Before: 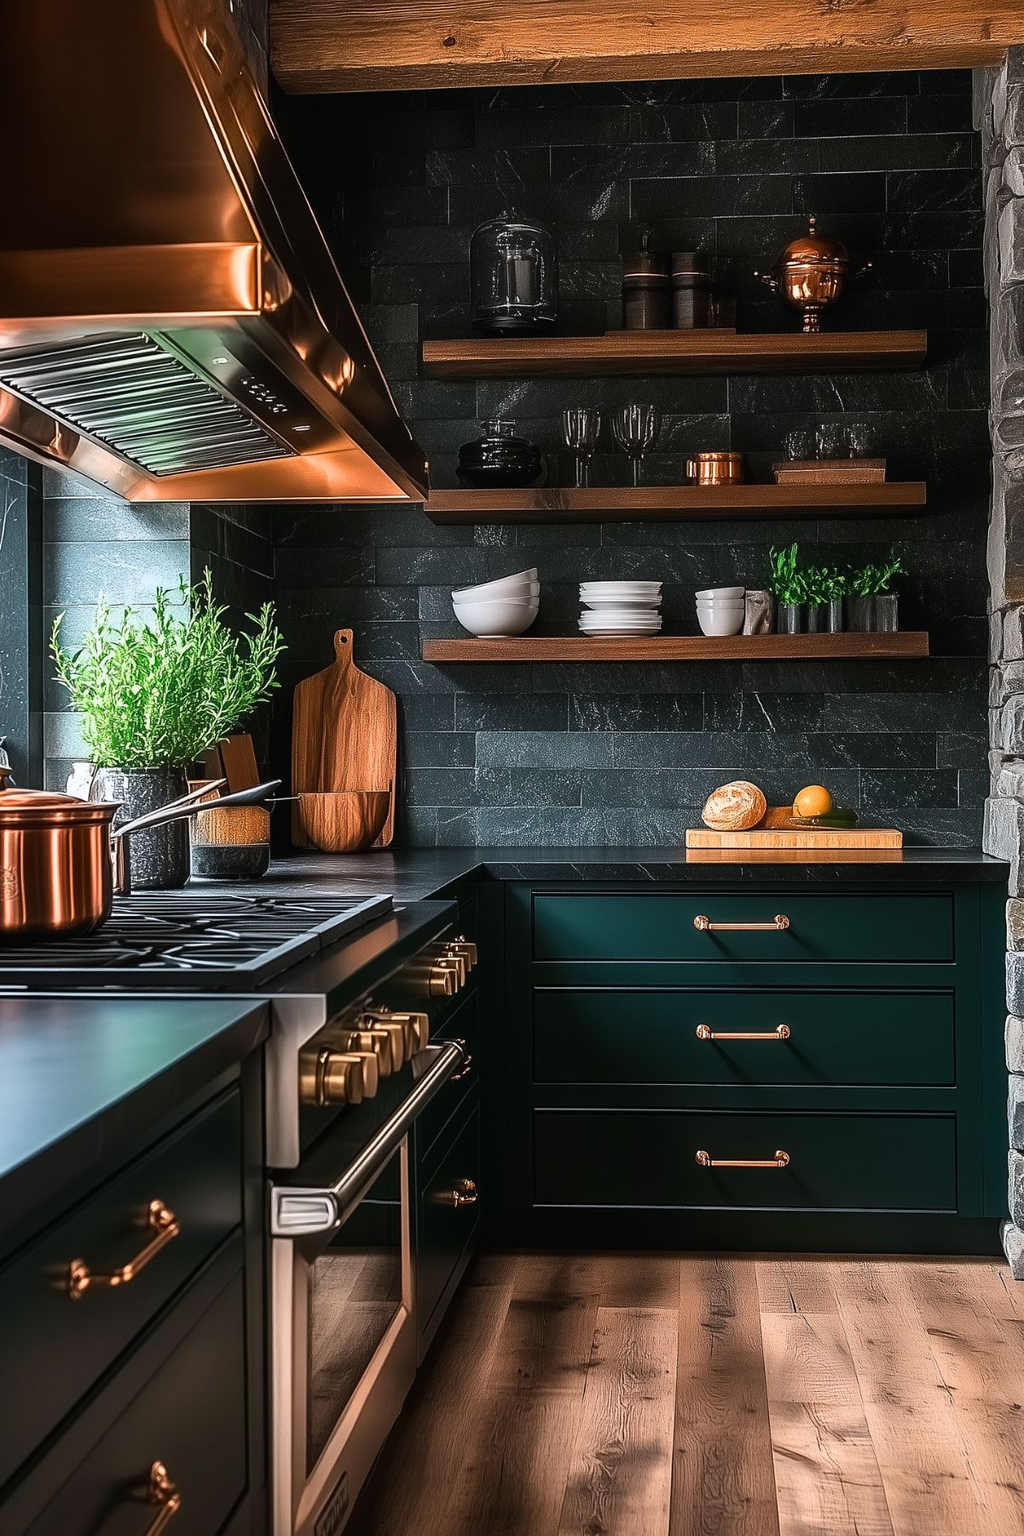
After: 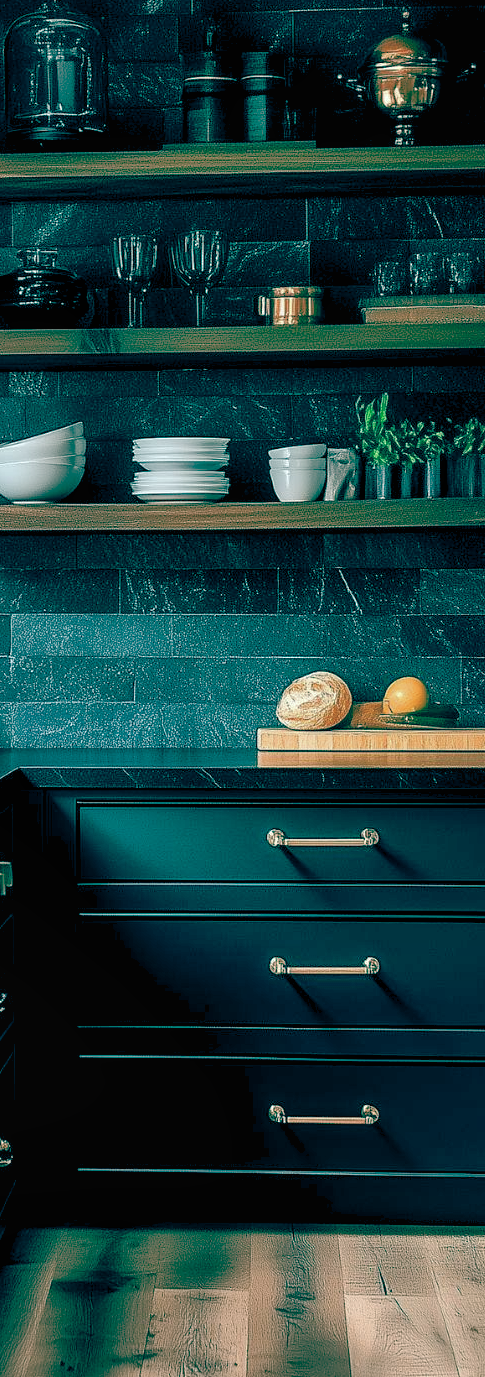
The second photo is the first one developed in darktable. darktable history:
tone curve: curves: ch0 [(0, 0.008) (0.083, 0.073) (0.28, 0.286) (0.528, 0.559) (0.961, 0.966) (1, 1)], preserve colors none
color balance rgb: shadows lift › chroma 3%, shadows lift › hue 278.65°, global offset › luminance -0.539%, global offset › chroma 0.905%, global offset › hue 173.36°, perceptual saturation grading › global saturation 0.41%, global vibrance -23.988%
crop: left 45.624%, top 13.598%, right 13.976%, bottom 9.926%
local contrast: highlights 107%, shadows 98%, detail 120%, midtone range 0.2
shadows and highlights: on, module defaults
